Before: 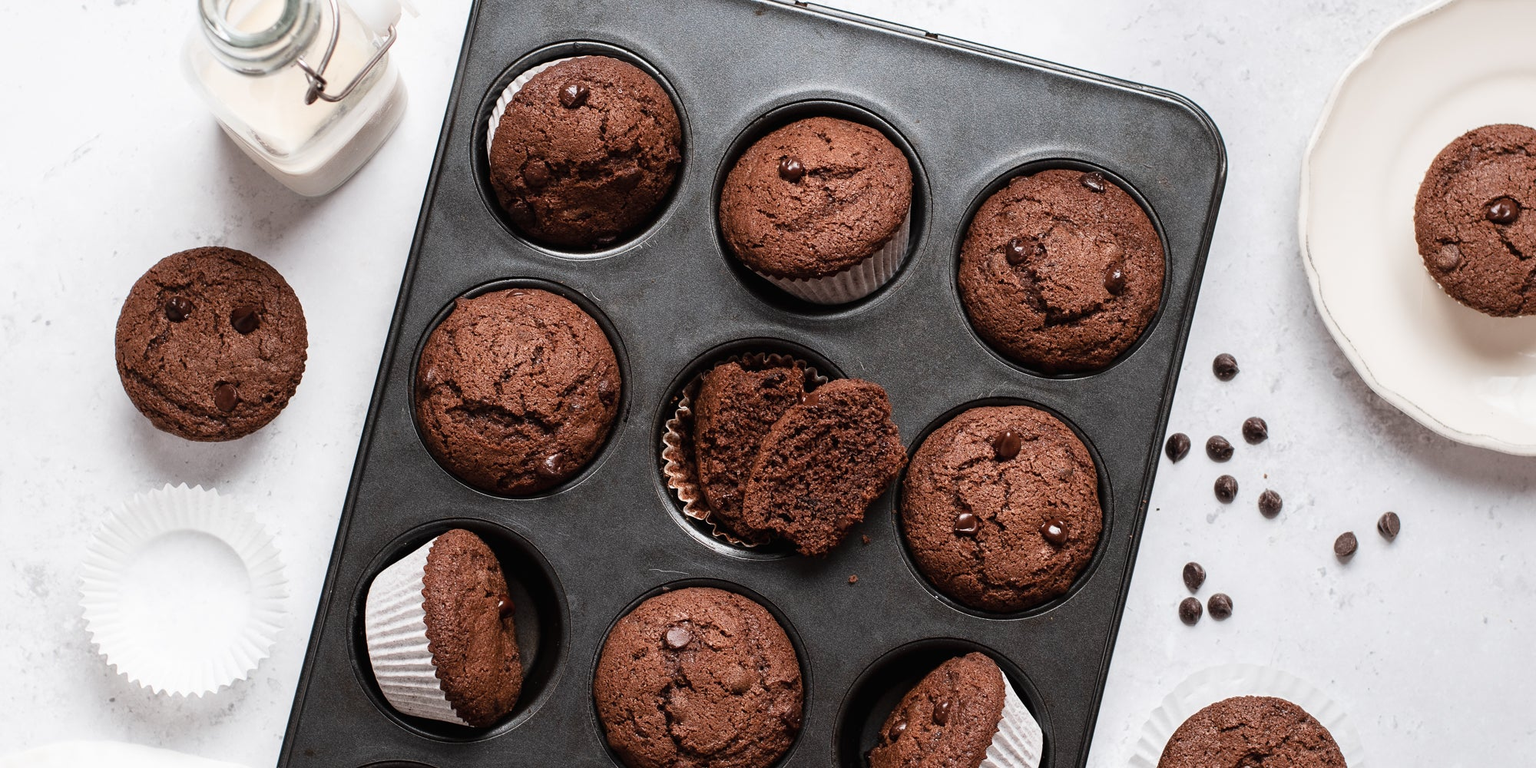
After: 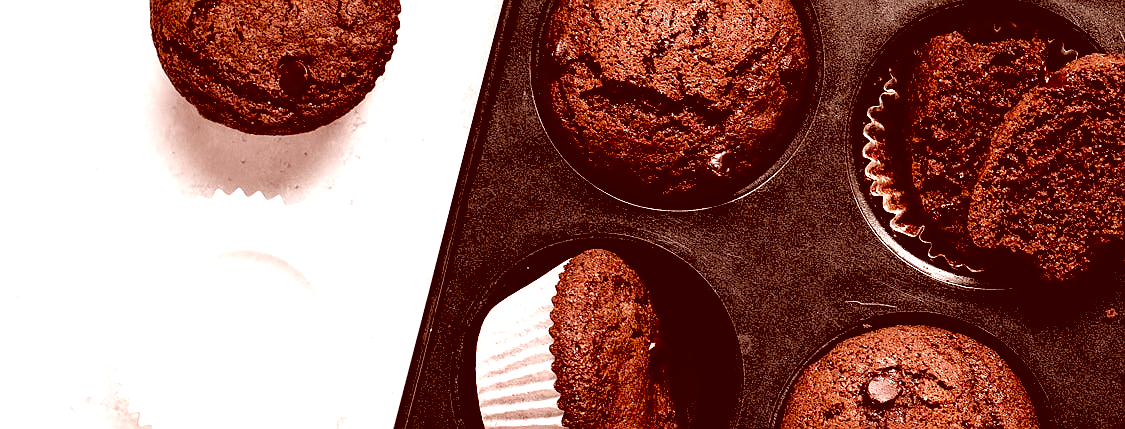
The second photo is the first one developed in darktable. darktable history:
tone curve: curves: ch0 [(0, 0) (0.004, 0.008) (0.077, 0.156) (0.169, 0.29) (0.774, 0.774) (1, 1)], color space Lab, independent channels, preserve colors none
color zones: process mode strong
crop: top 44.052%, right 43.736%, bottom 12.977%
color correction: highlights a* 9.42, highlights b* 8.98, shadows a* 39.8, shadows b* 39.92, saturation 0.774
sharpen: radius 1.043
tone equalizer: -8 EV -0.746 EV, -7 EV -0.682 EV, -6 EV -0.636 EV, -5 EV -0.388 EV, -3 EV 0.392 EV, -2 EV 0.6 EV, -1 EV 0.692 EV, +0 EV 0.721 EV, edges refinement/feathering 500, mask exposure compensation -1.57 EV, preserve details no
exposure: black level correction 0.048, exposure 0.013 EV, compensate exposure bias true, compensate highlight preservation false
